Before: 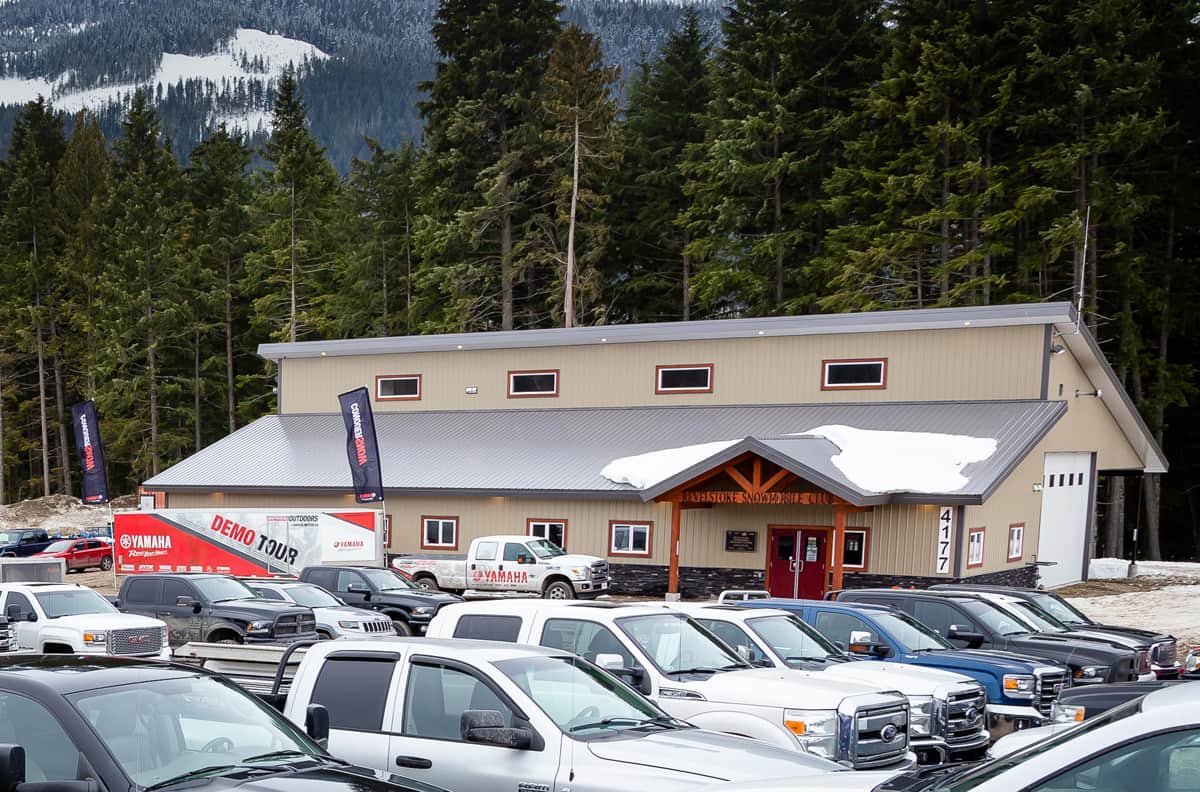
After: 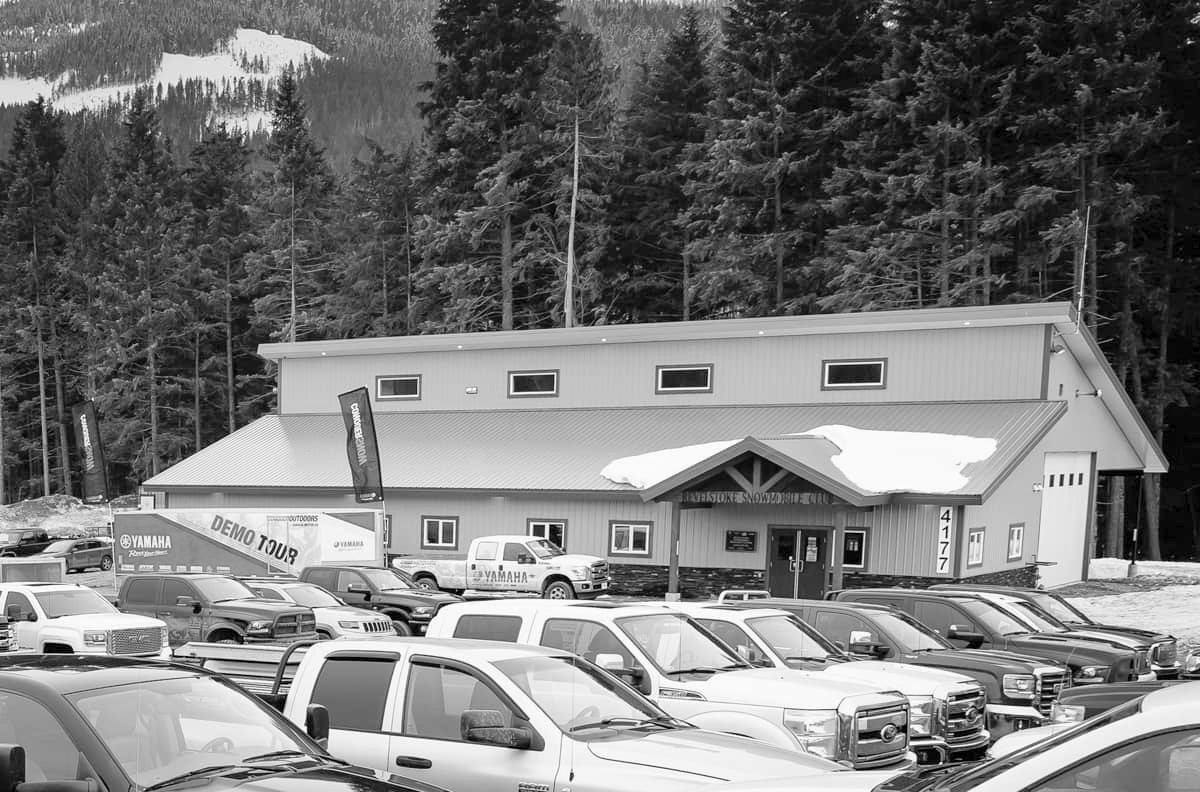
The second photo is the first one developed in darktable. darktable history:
white balance: red 0.925, blue 1.046
monochrome: on, module defaults
contrast brightness saturation: brightness 0.15
